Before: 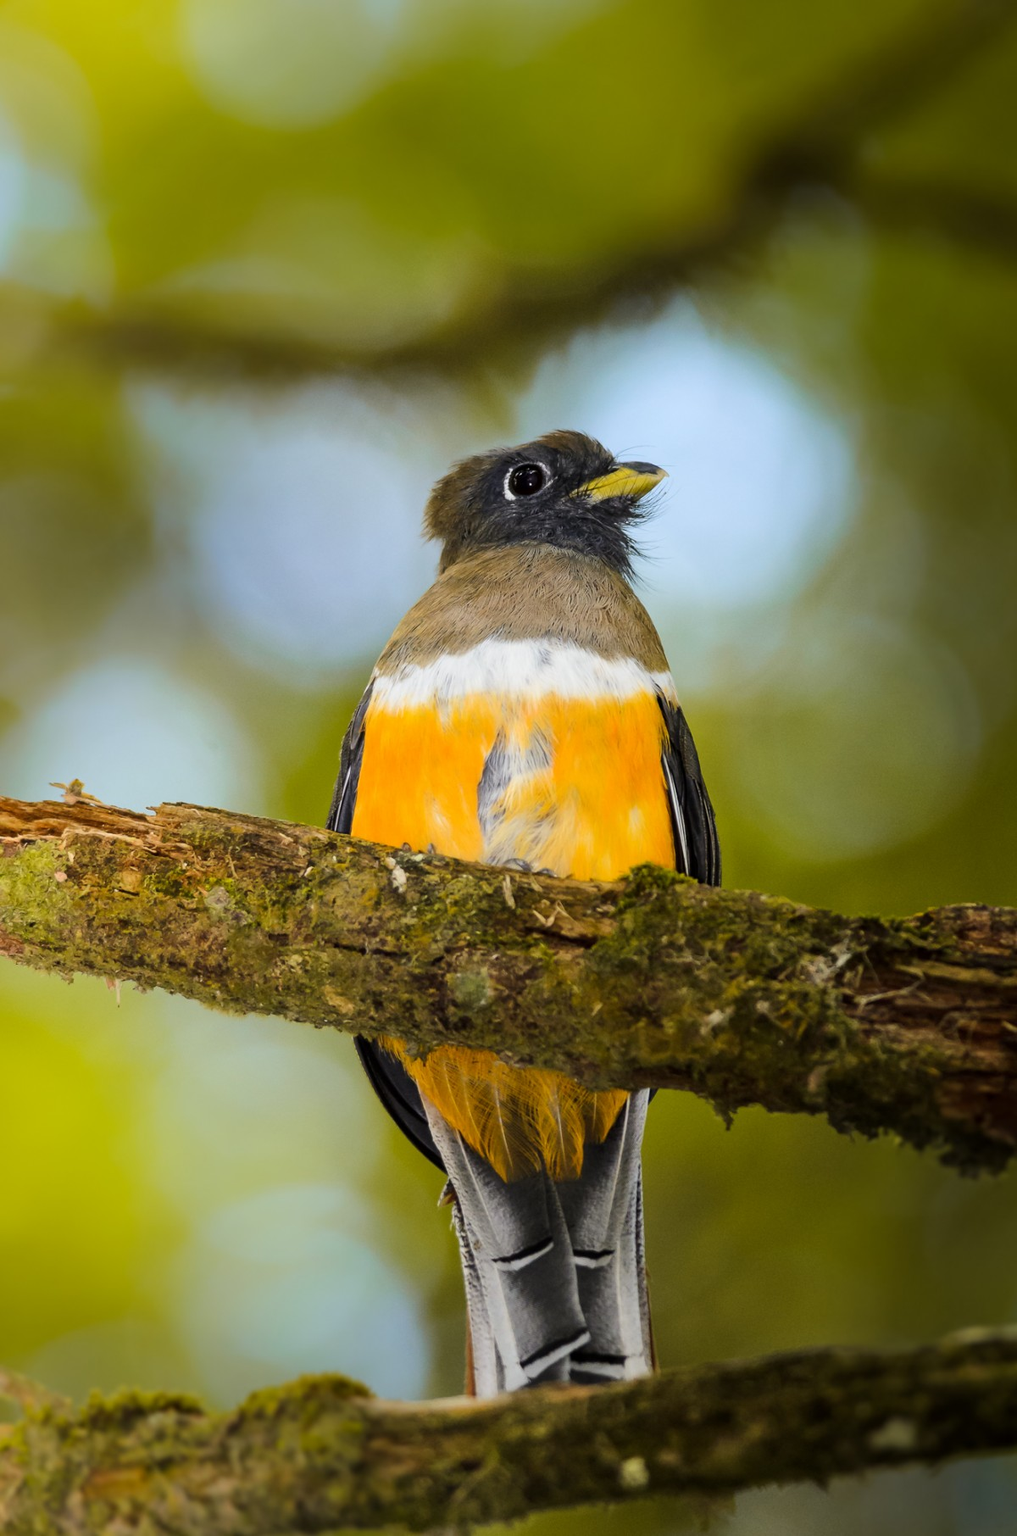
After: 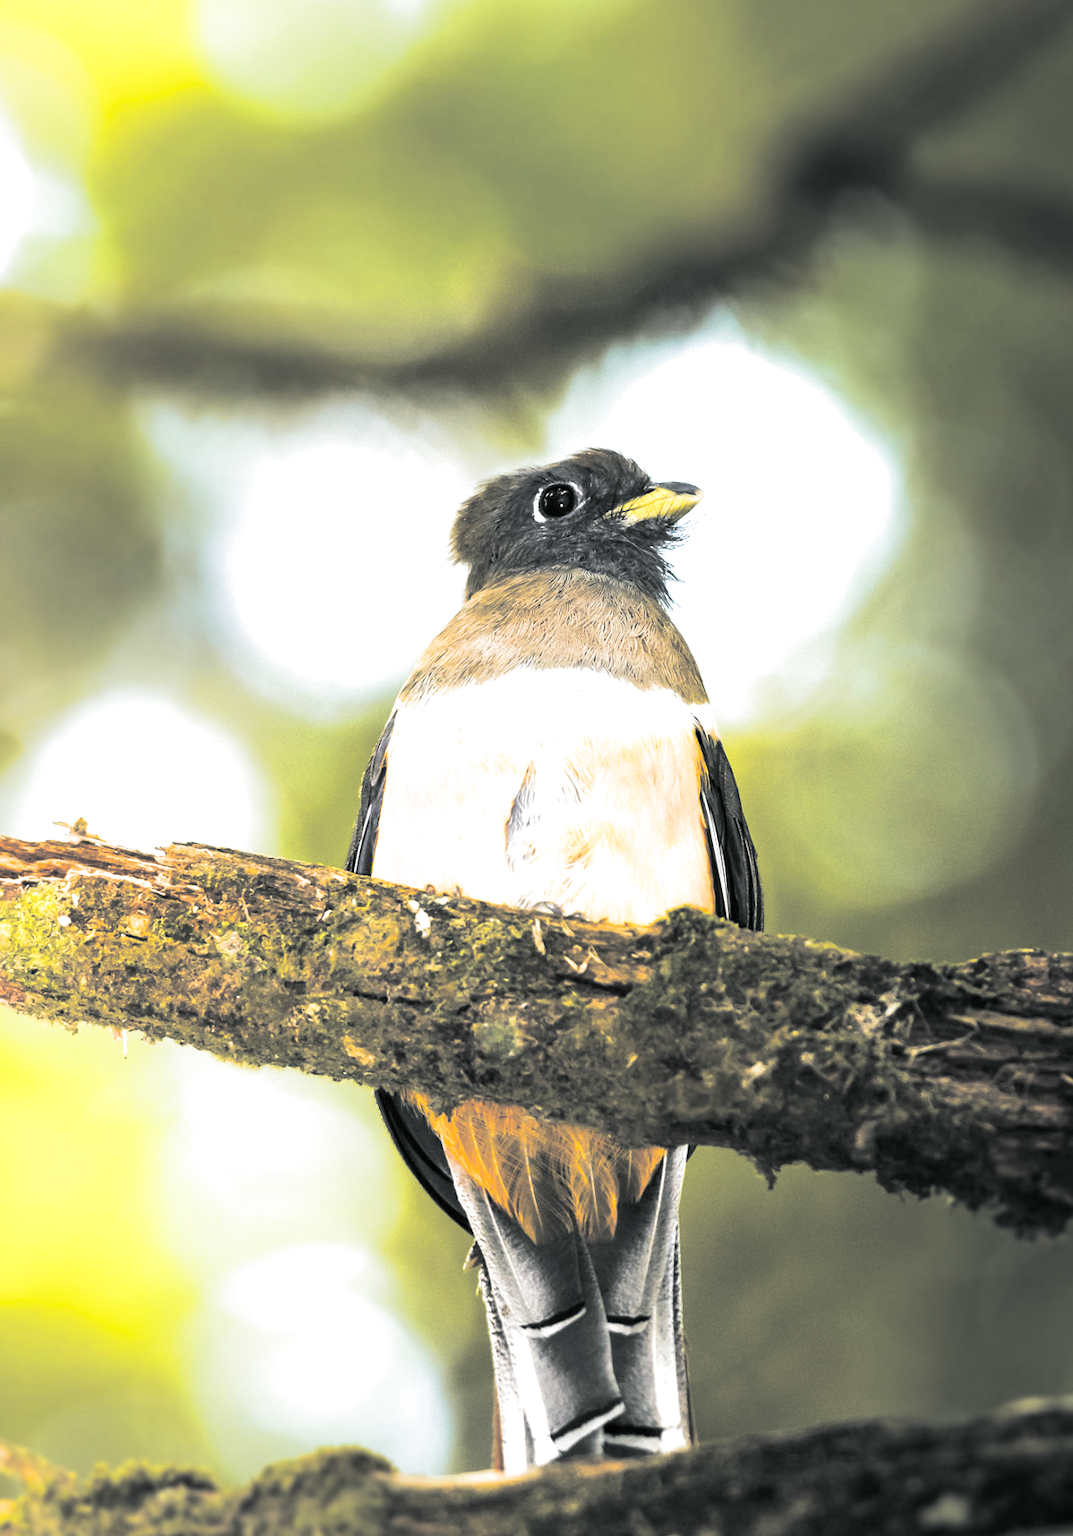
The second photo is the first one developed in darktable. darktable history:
exposure: black level correction 0, exposure 1.35 EV, compensate exposure bias true, compensate highlight preservation false
split-toning: shadows › hue 190.8°, shadows › saturation 0.05, highlights › hue 54°, highlights › saturation 0.05, compress 0%
crop: top 0.448%, right 0.264%, bottom 5.045%
